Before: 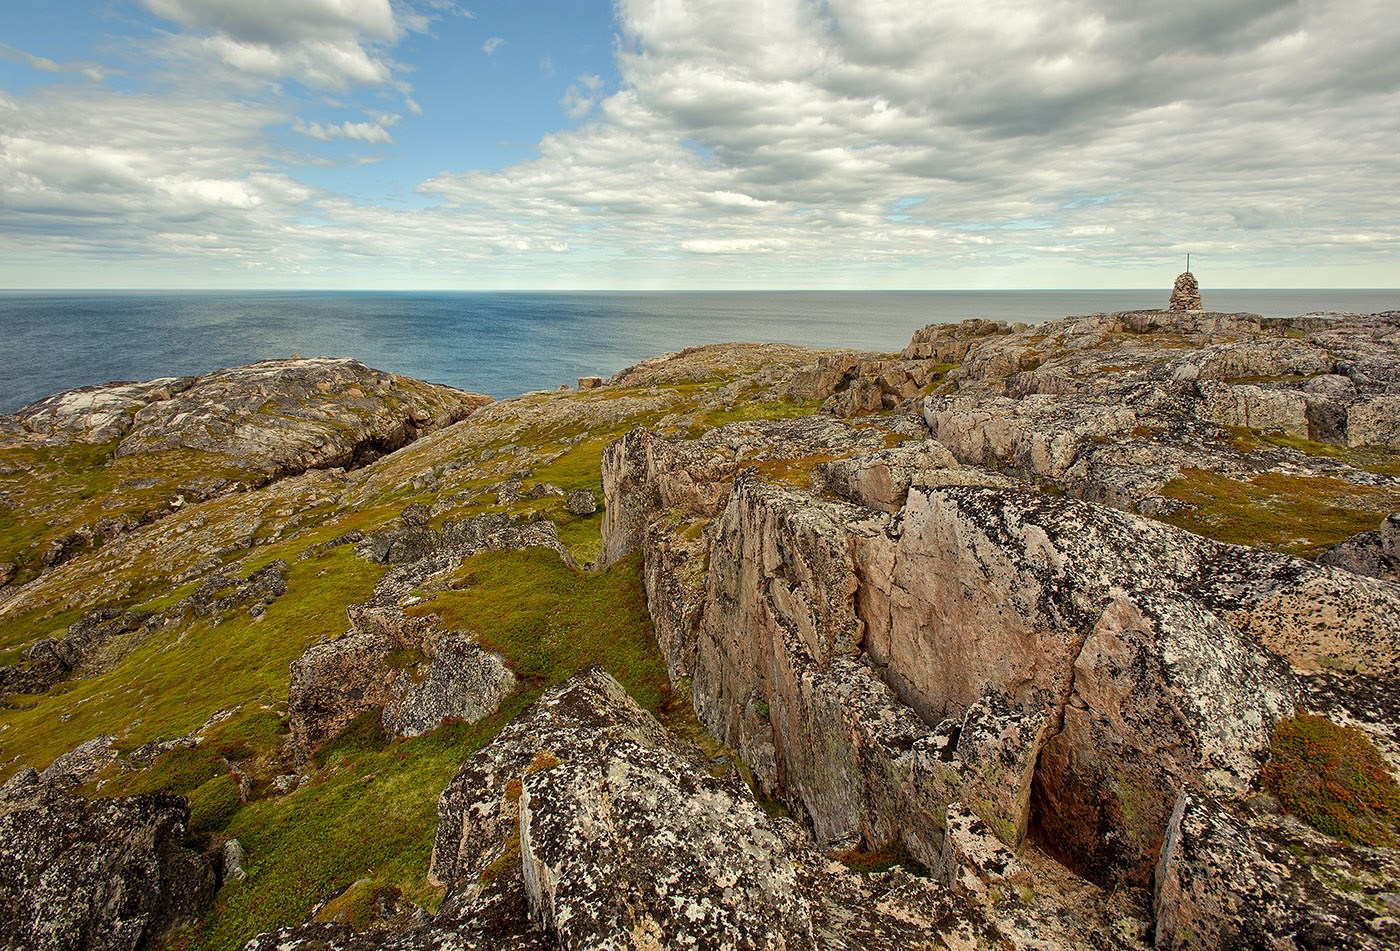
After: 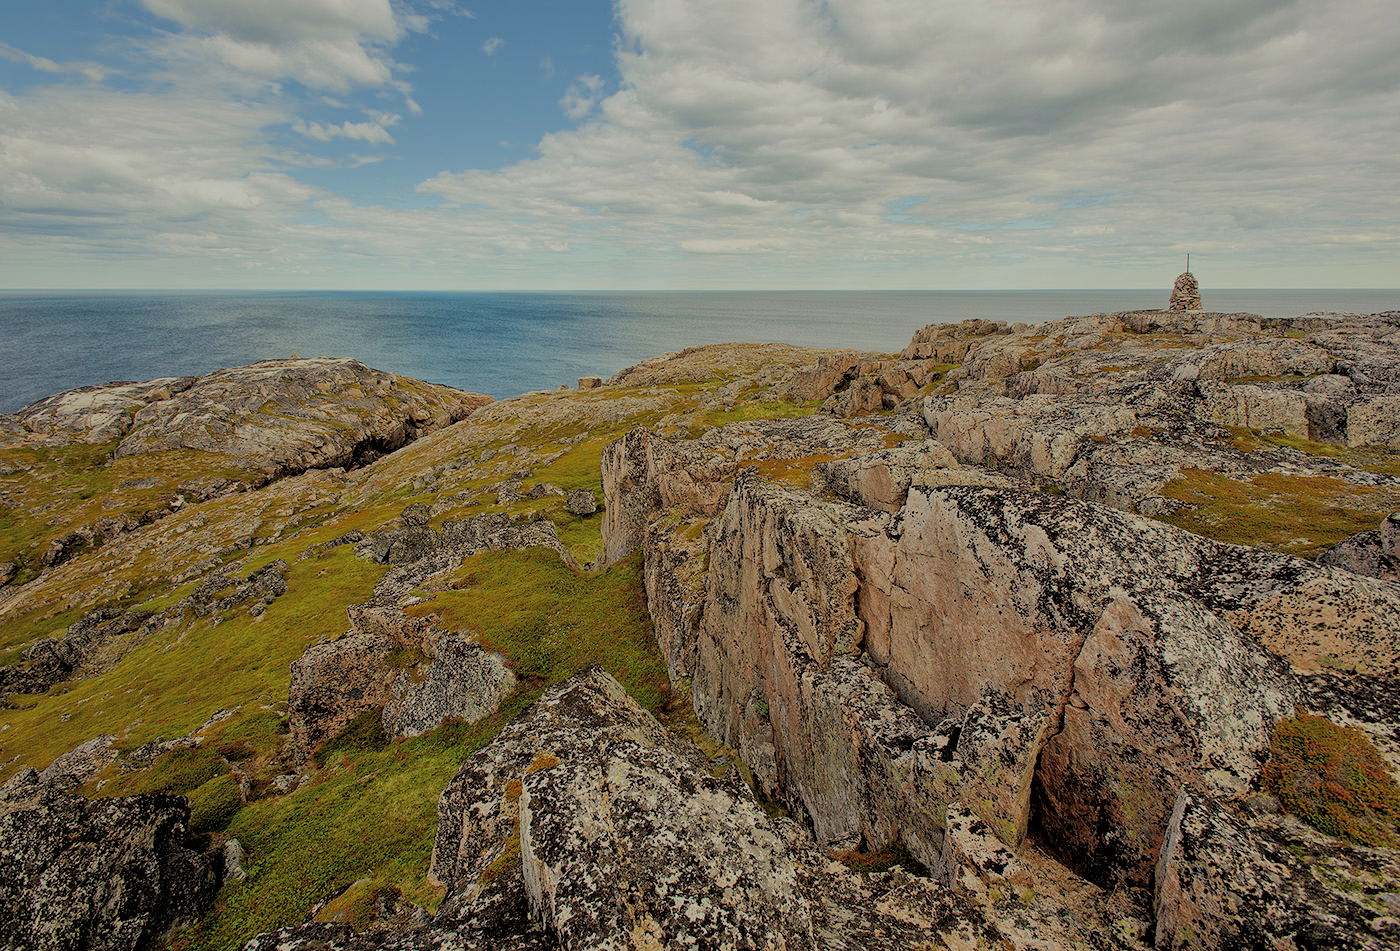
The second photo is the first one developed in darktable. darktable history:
filmic rgb: middle gray luminance 3.51%, black relative exposure -6.03 EV, white relative exposure 6.38 EV, threshold 3.05 EV, dynamic range scaling 22.21%, target black luminance 0%, hardness 2.29, latitude 46.52%, contrast 0.788, highlights saturation mix 99.1%, shadows ↔ highlights balance 0.033%, enable highlight reconstruction true
